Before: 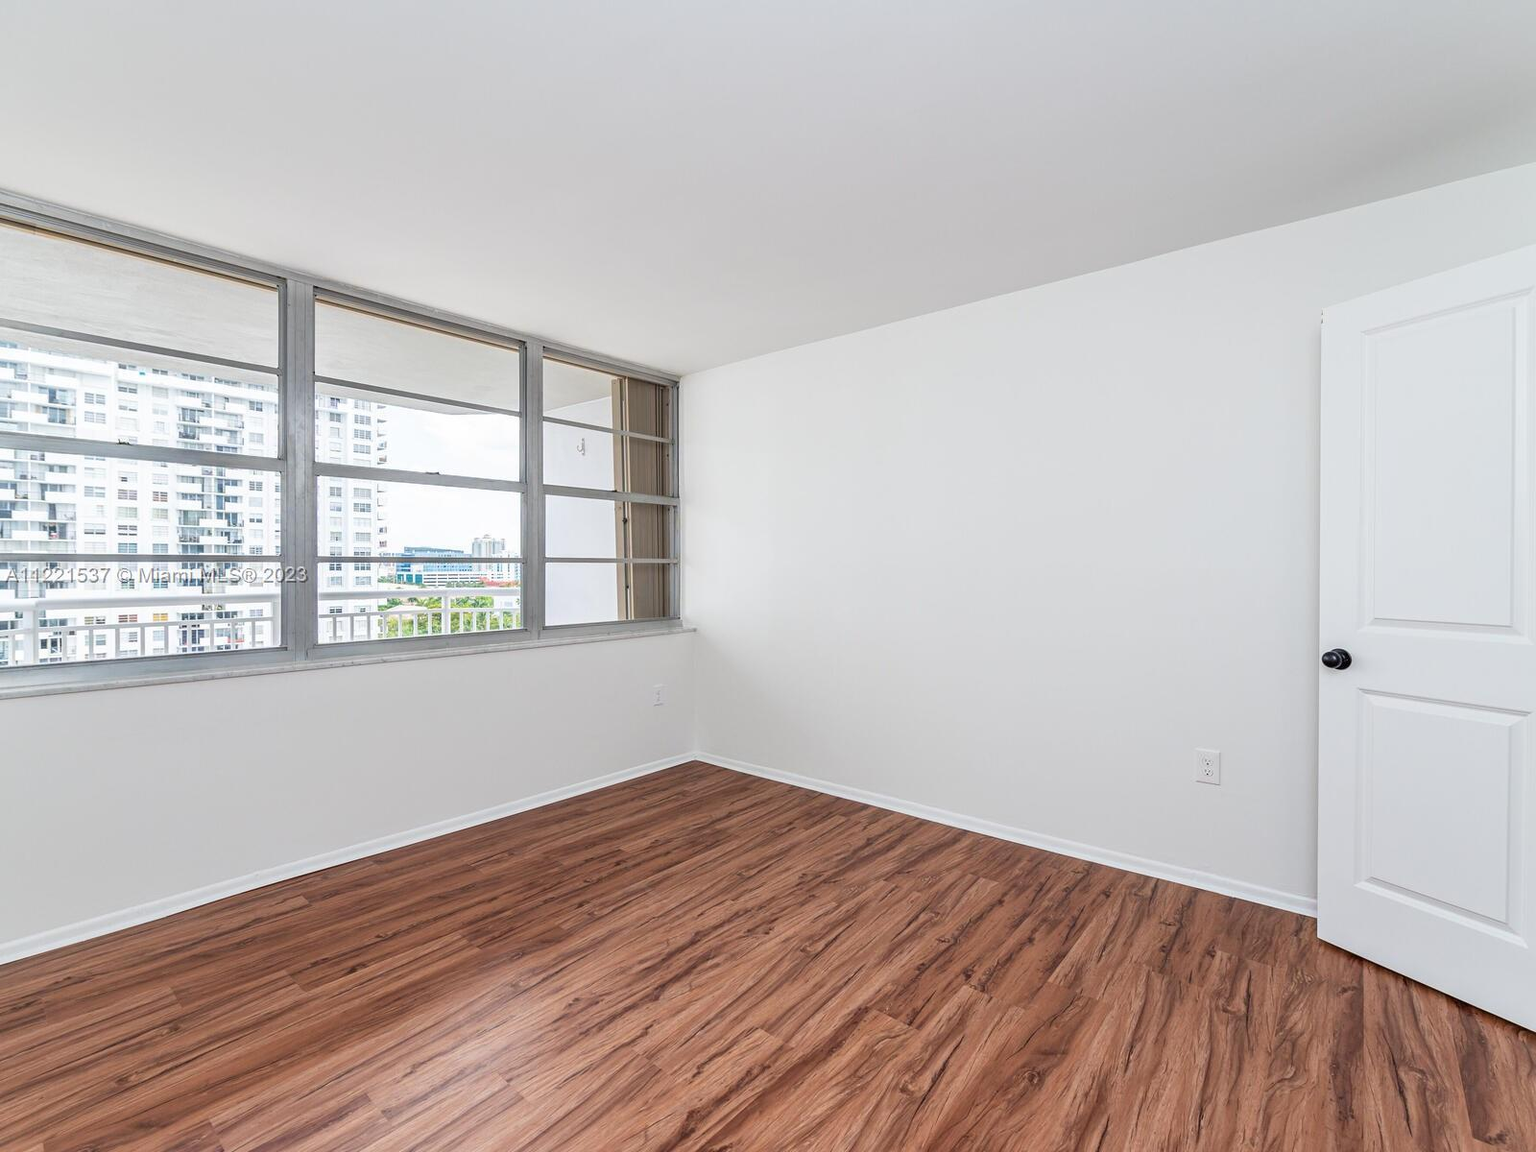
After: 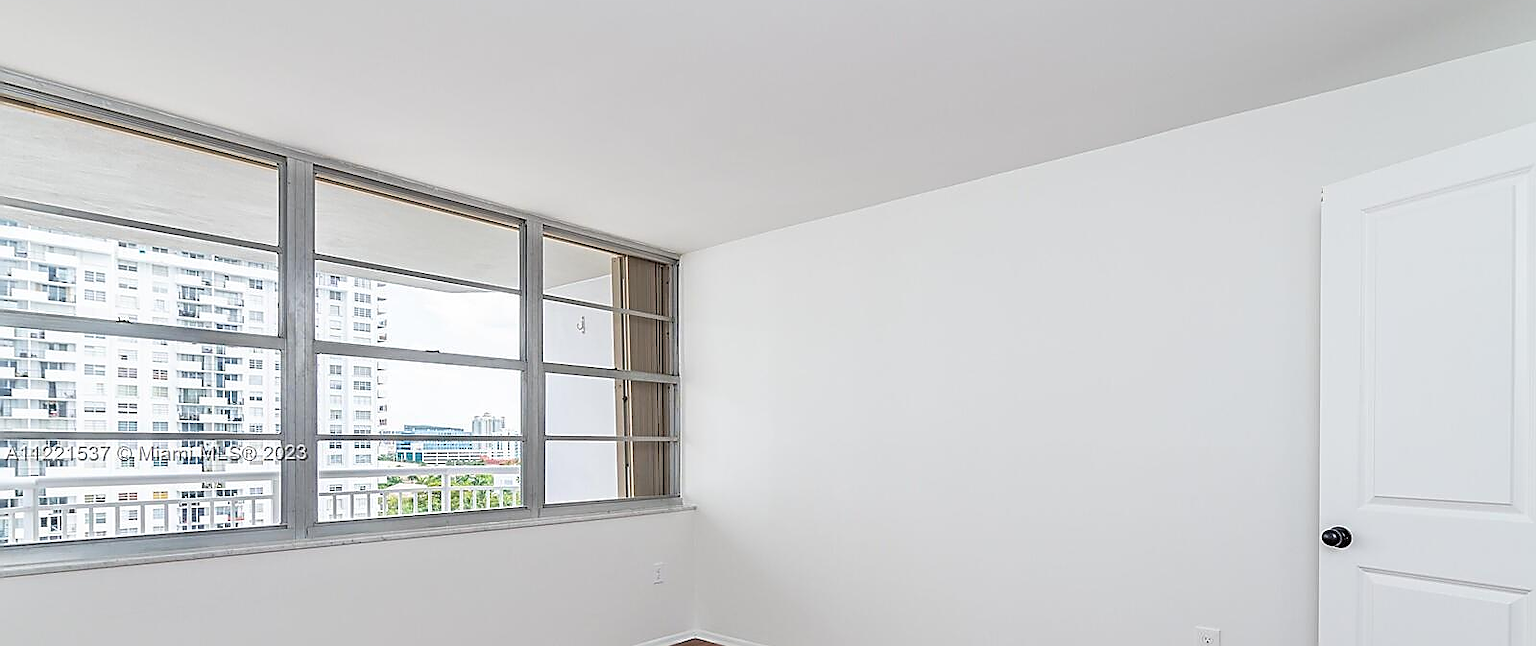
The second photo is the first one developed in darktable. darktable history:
sharpen: radius 1.4, amount 1.25, threshold 0.7
crop and rotate: top 10.605%, bottom 33.274%
